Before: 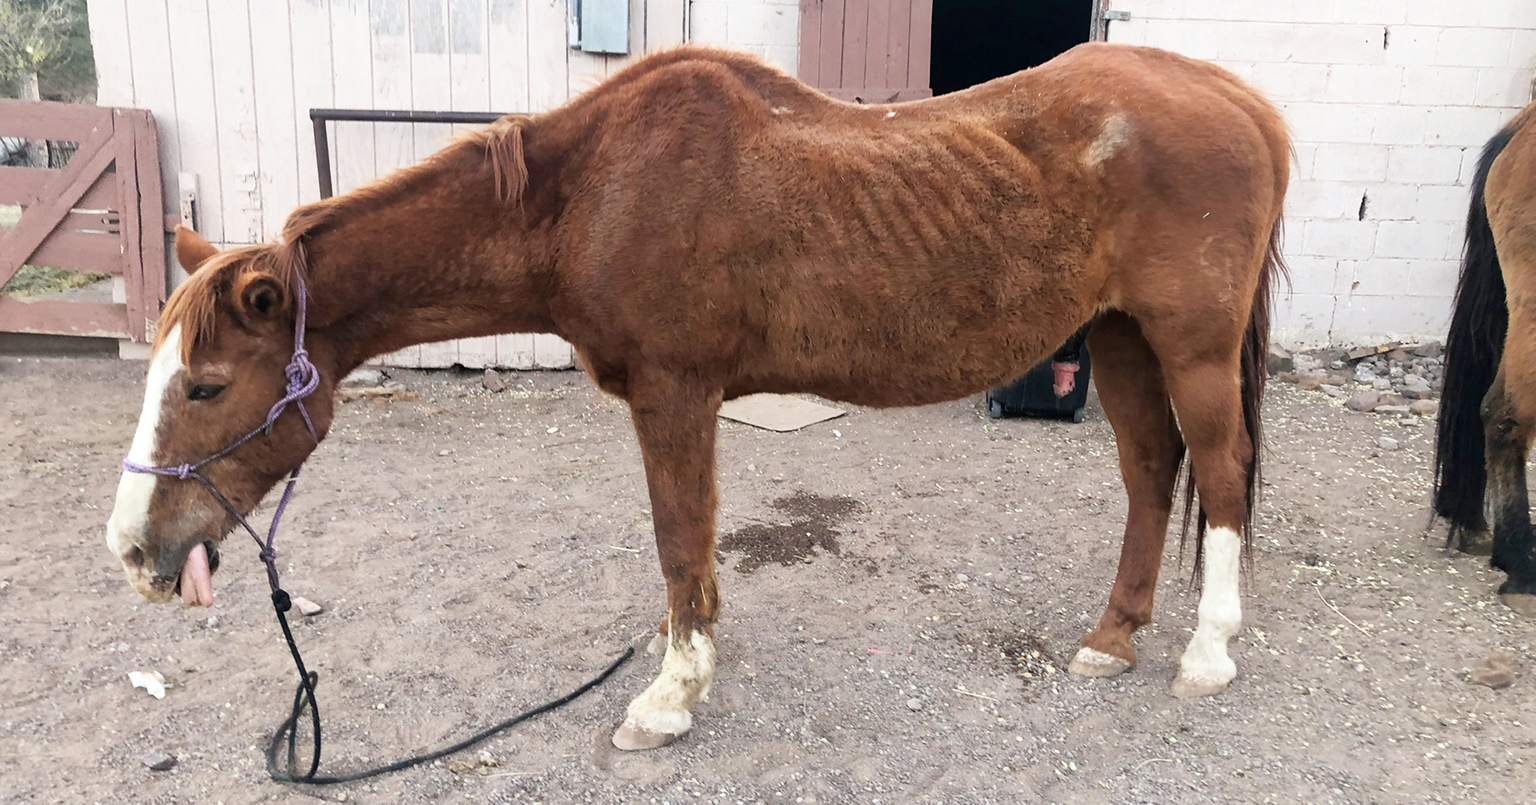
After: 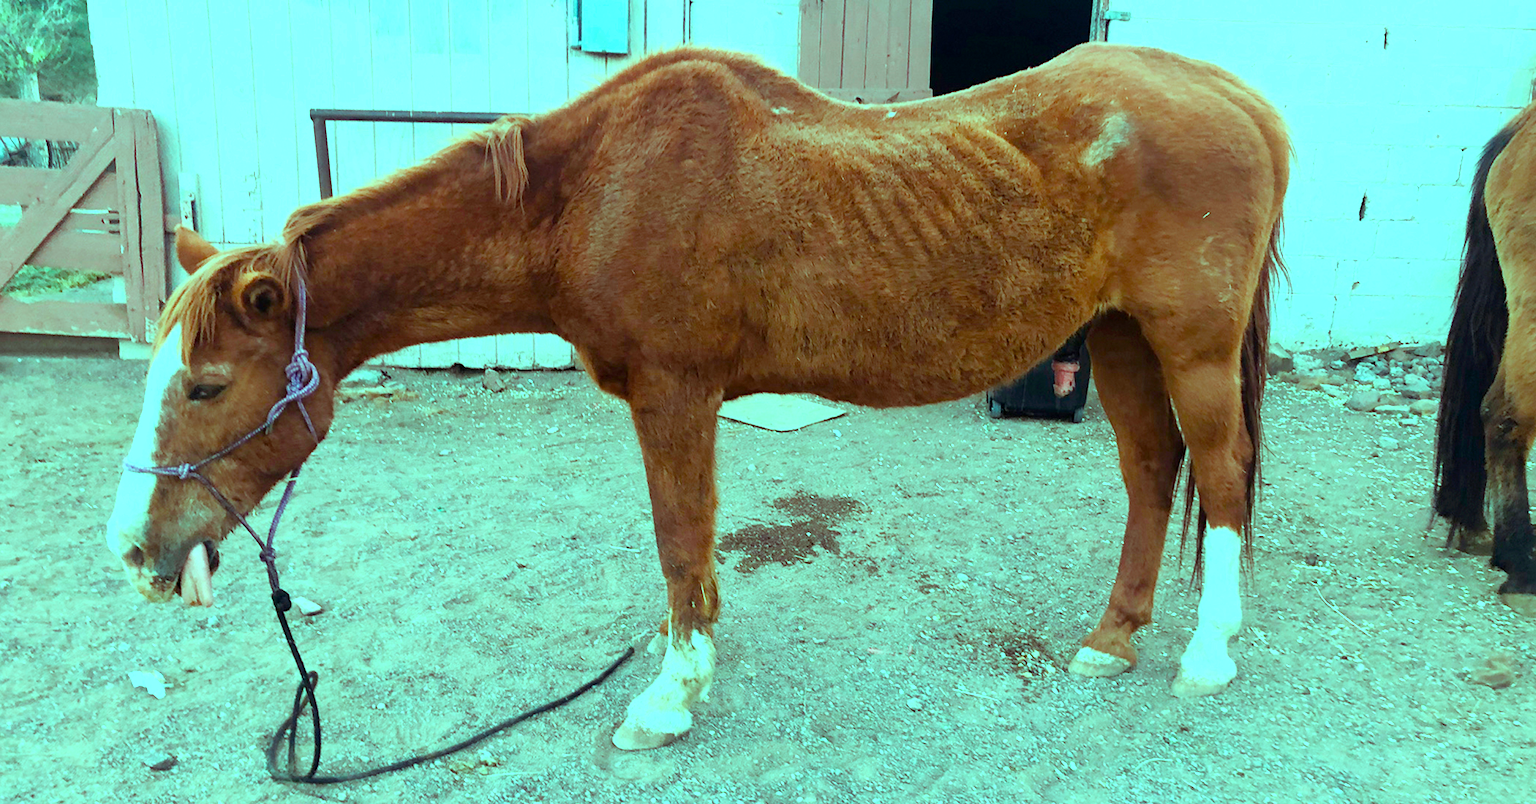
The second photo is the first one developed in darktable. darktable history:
color balance rgb: highlights gain › luminance 20.148%, highlights gain › chroma 13.08%, highlights gain › hue 172.03°, linear chroma grading › global chroma 19.459%, perceptual saturation grading › global saturation 14.388%, perceptual saturation grading › highlights -25.536%, perceptual saturation grading › shadows 29.552%, global vibrance 0.419%
